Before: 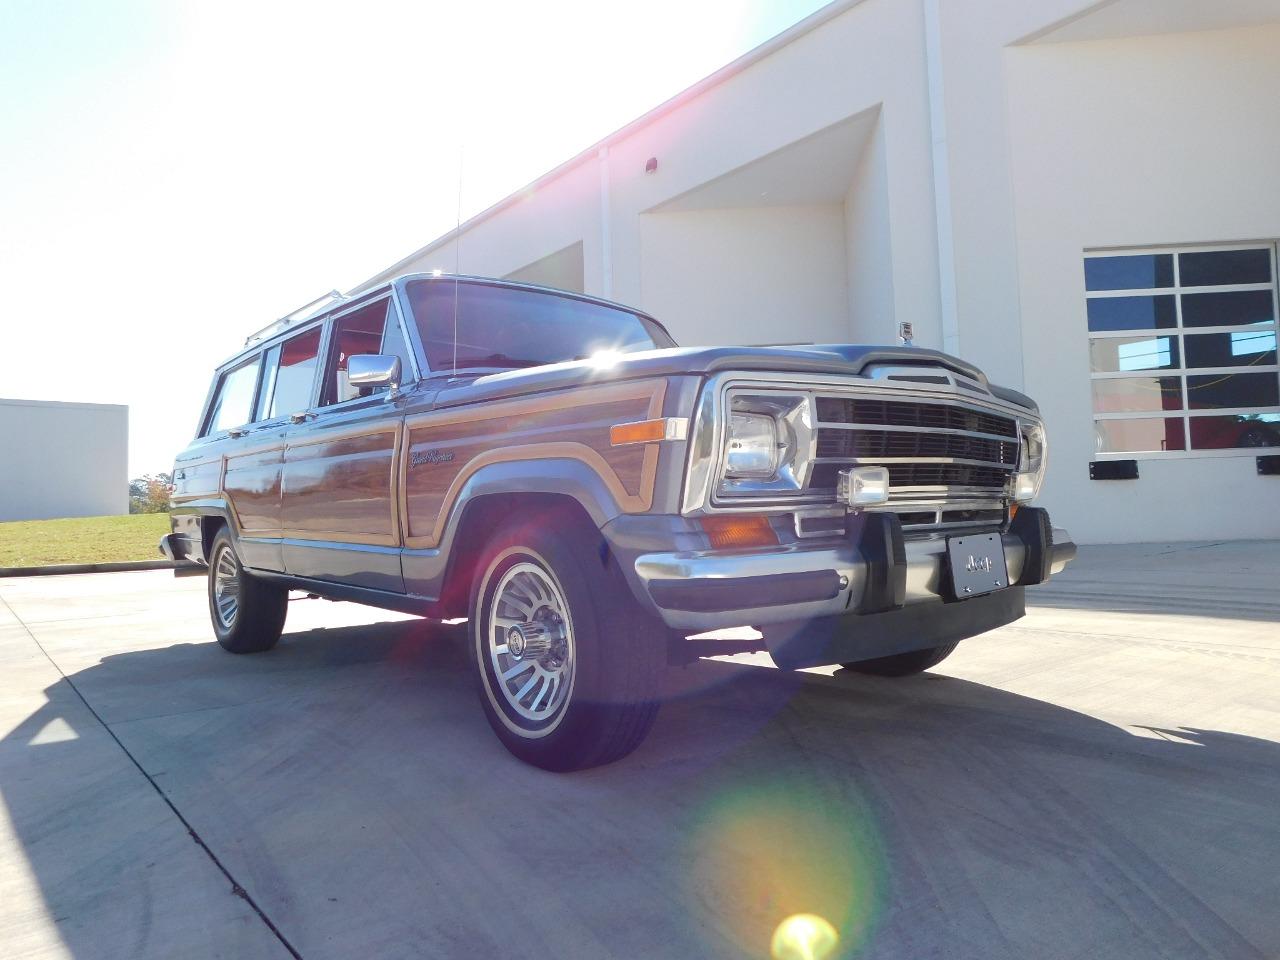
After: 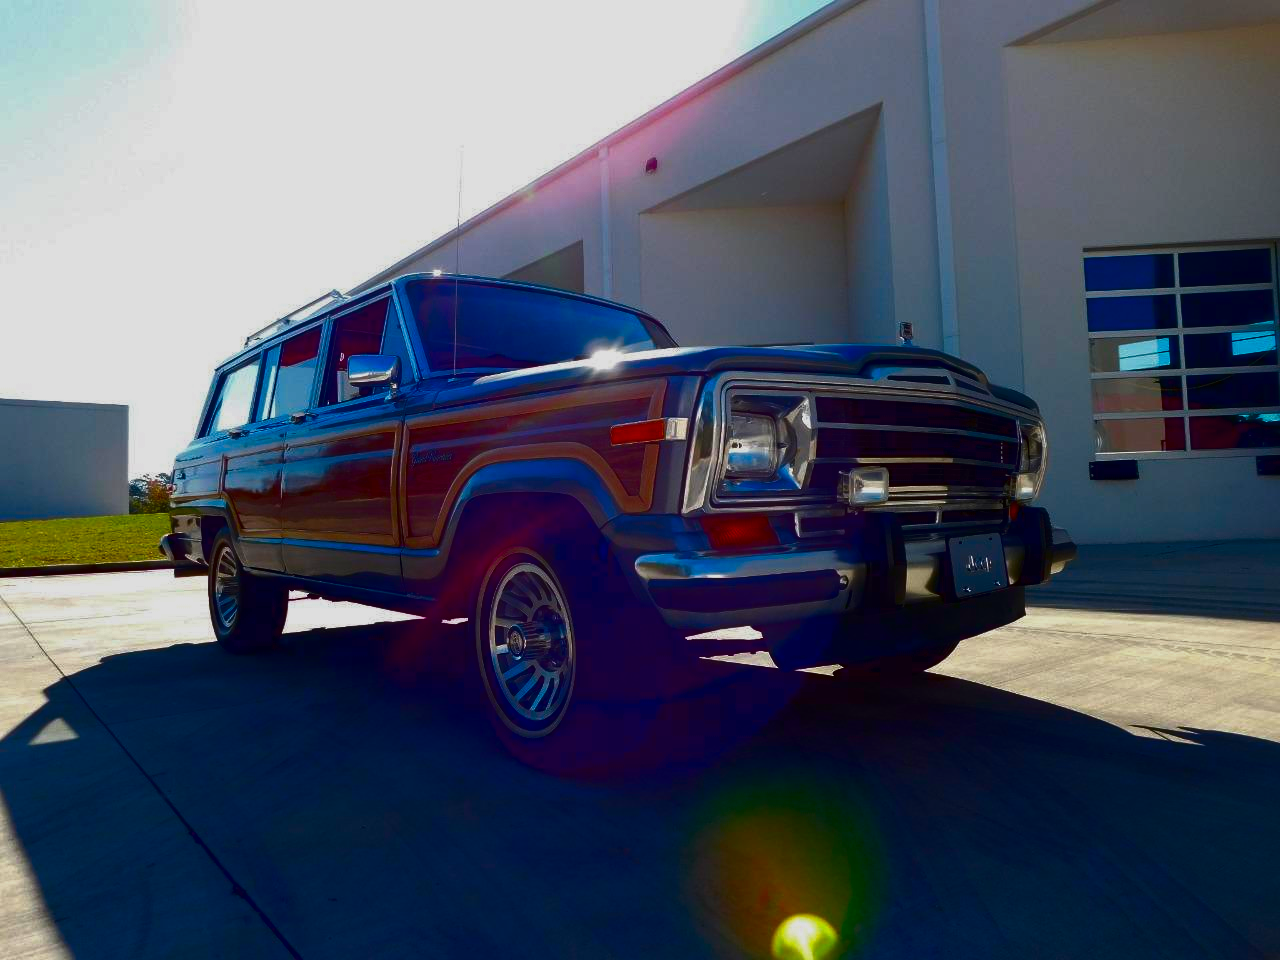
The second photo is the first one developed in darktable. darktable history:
contrast brightness saturation: brightness -0.988, saturation 0.98
exposure: exposure -0.155 EV, compensate highlight preservation false
